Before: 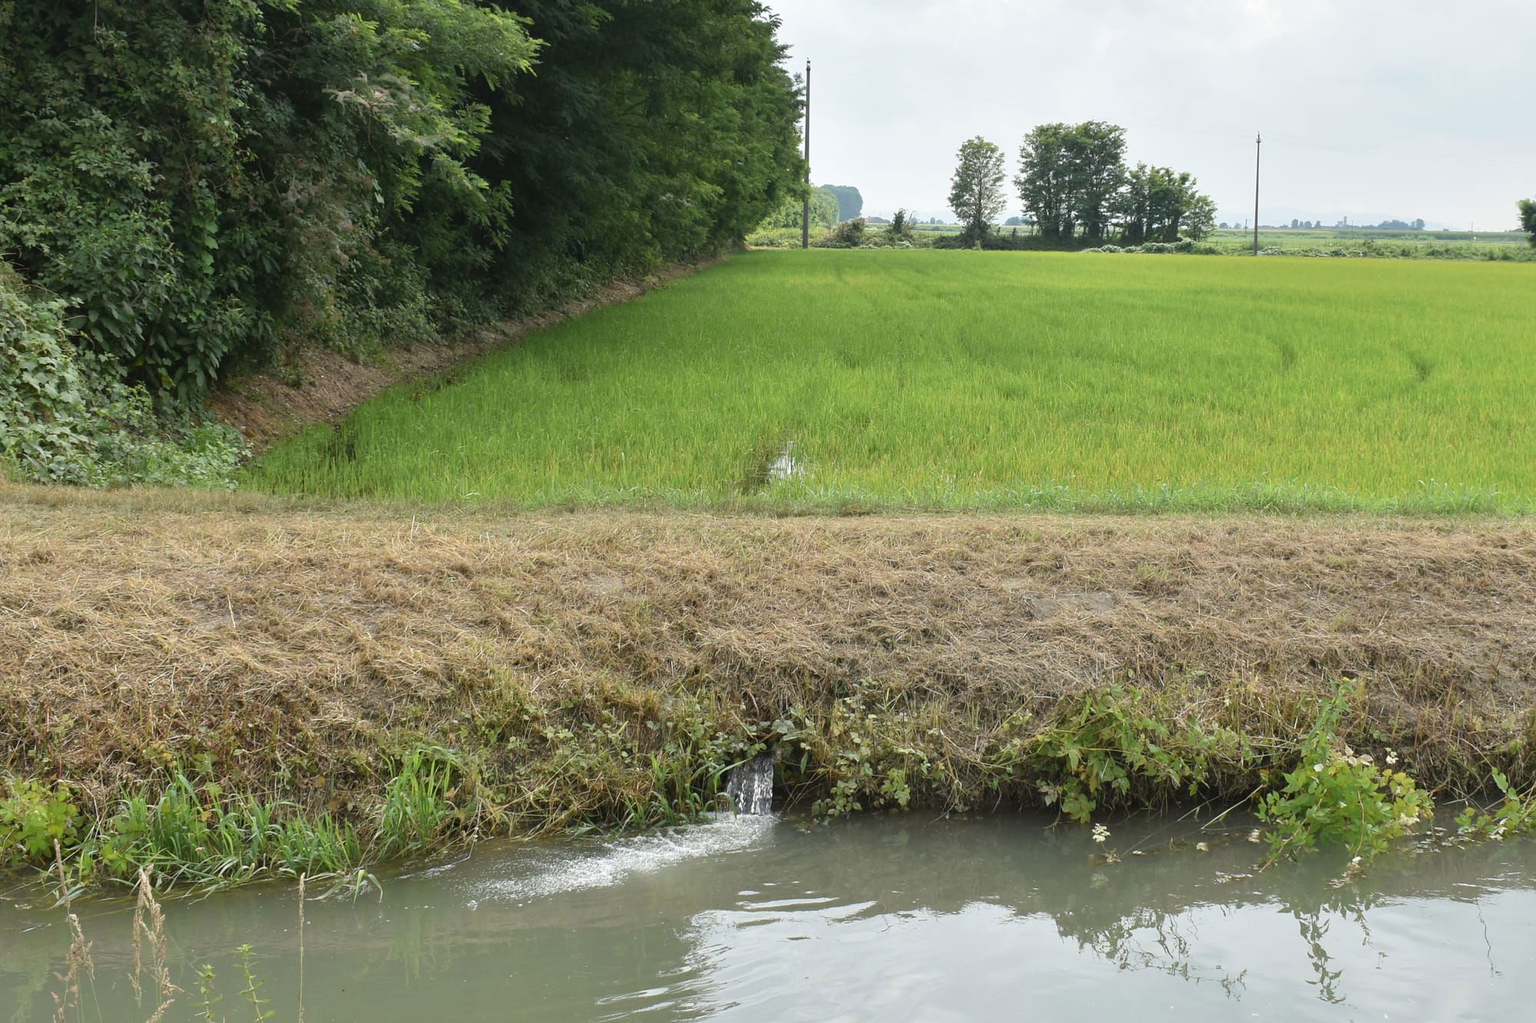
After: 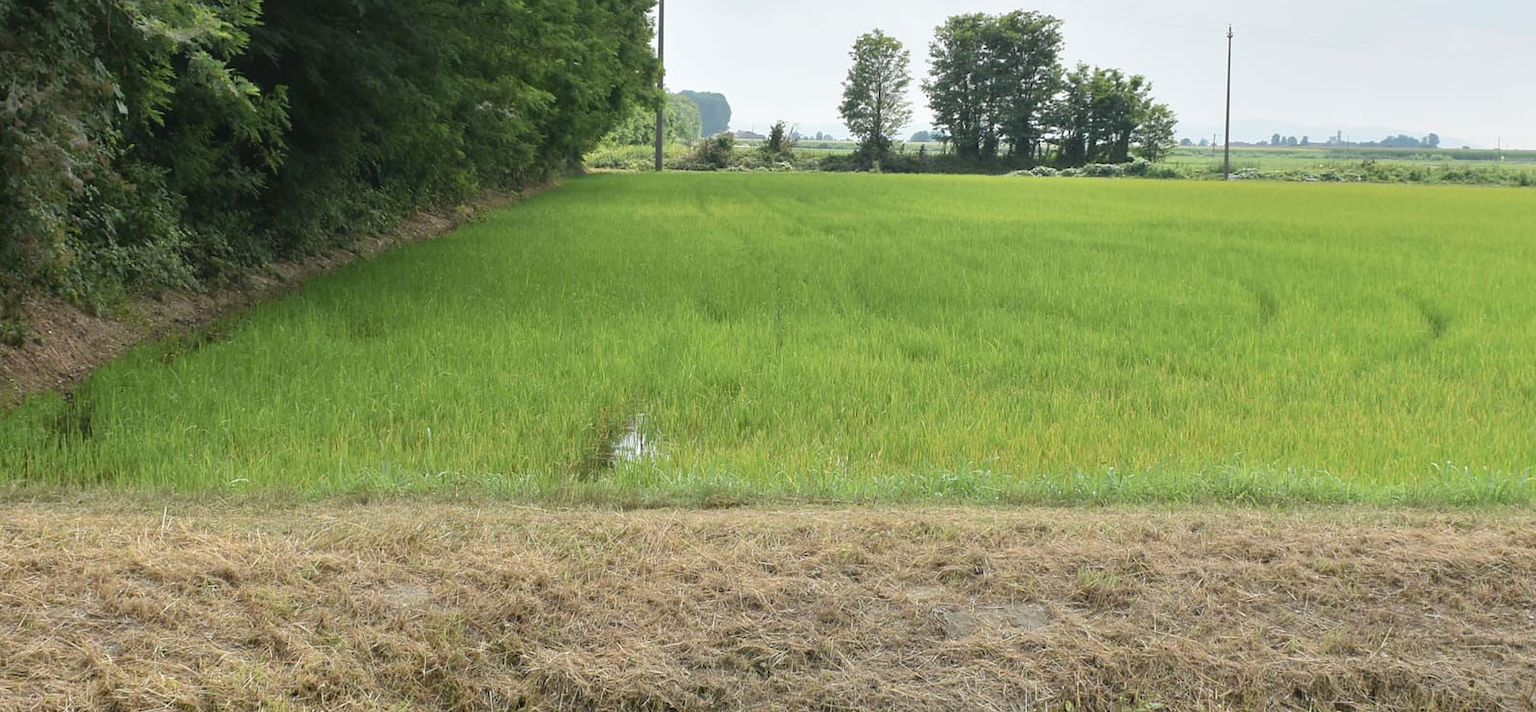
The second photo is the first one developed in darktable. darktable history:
crop: left 18.401%, top 11.08%, right 2.212%, bottom 33.646%
